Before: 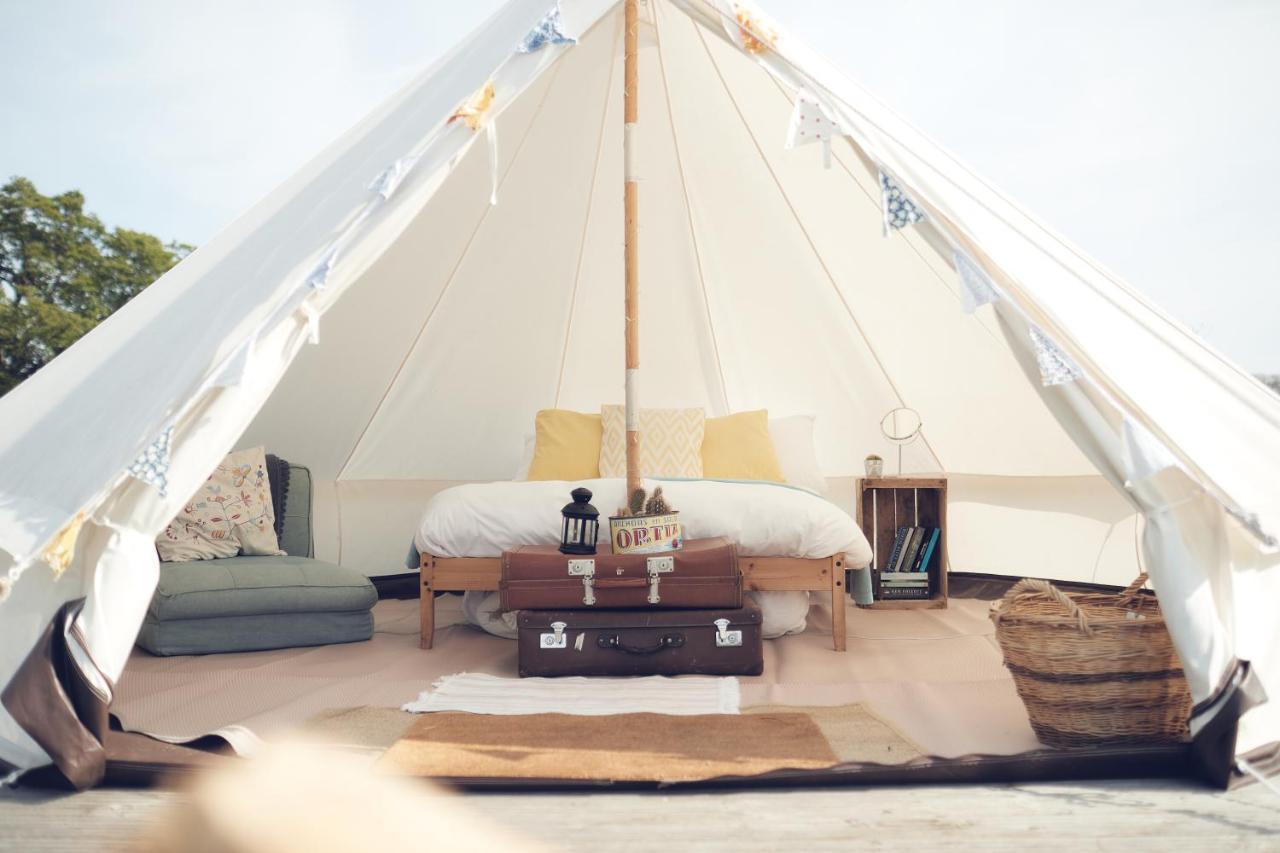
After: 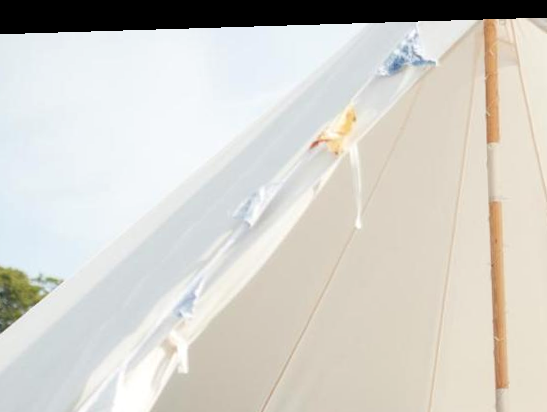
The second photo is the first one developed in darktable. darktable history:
crop and rotate: left 10.817%, top 0.062%, right 47.194%, bottom 53.626%
tone equalizer: on, module defaults
haze removal: compatibility mode true, adaptive false
rotate and perspective: rotation -1.75°, automatic cropping off
